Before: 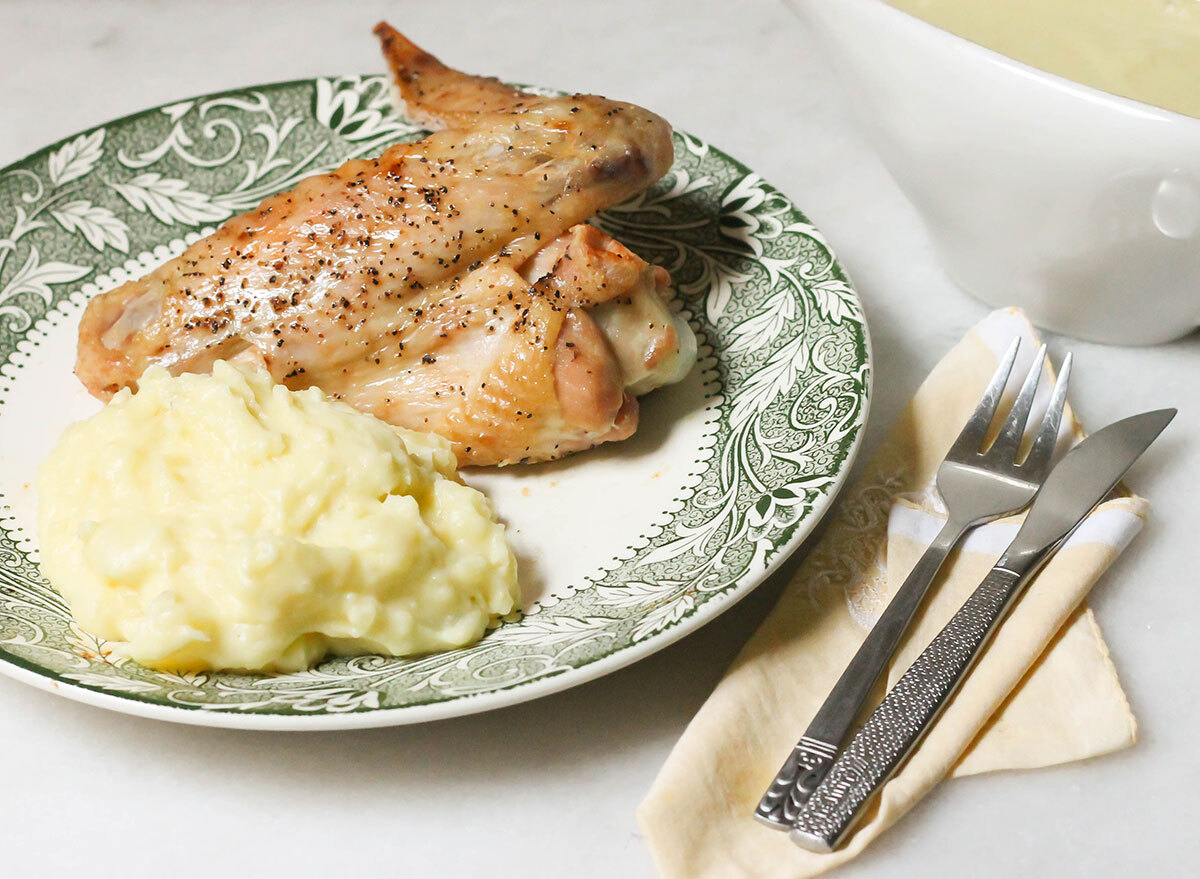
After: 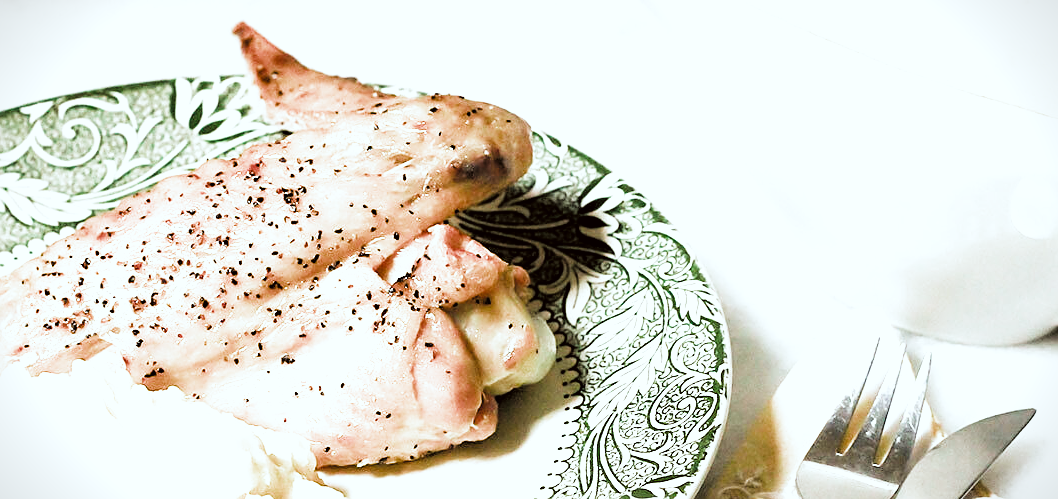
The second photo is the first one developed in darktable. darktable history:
sharpen: on, module defaults
crop and rotate: left 11.764%, bottom 43.129%
filmic rgb: black relative exposure -3.96 EV, white relative exposure 3 EV, hardness 2.98, contrast 1.402, add noise in highlights 0.099, color science v4 (2020), type of noise poissonian
vignetting: fall-off start 100.03%, width/height ratio 1.305
color correction: highlights a* -2.74, highlights b* -2.76, shadows a* 2.01, shadows b* 2.73
color balance rgb: perceptual saturation grading › global saturation 19.889%, perceptual brilliance grading › highlights 9.958%, perceptual brilliance grading › mid-tones 5.211%, global vibrance 14.39%
exposure: black level correction 0, exposure 0.696 EV, compensate exposure bias true, compensate highlight preservation false
